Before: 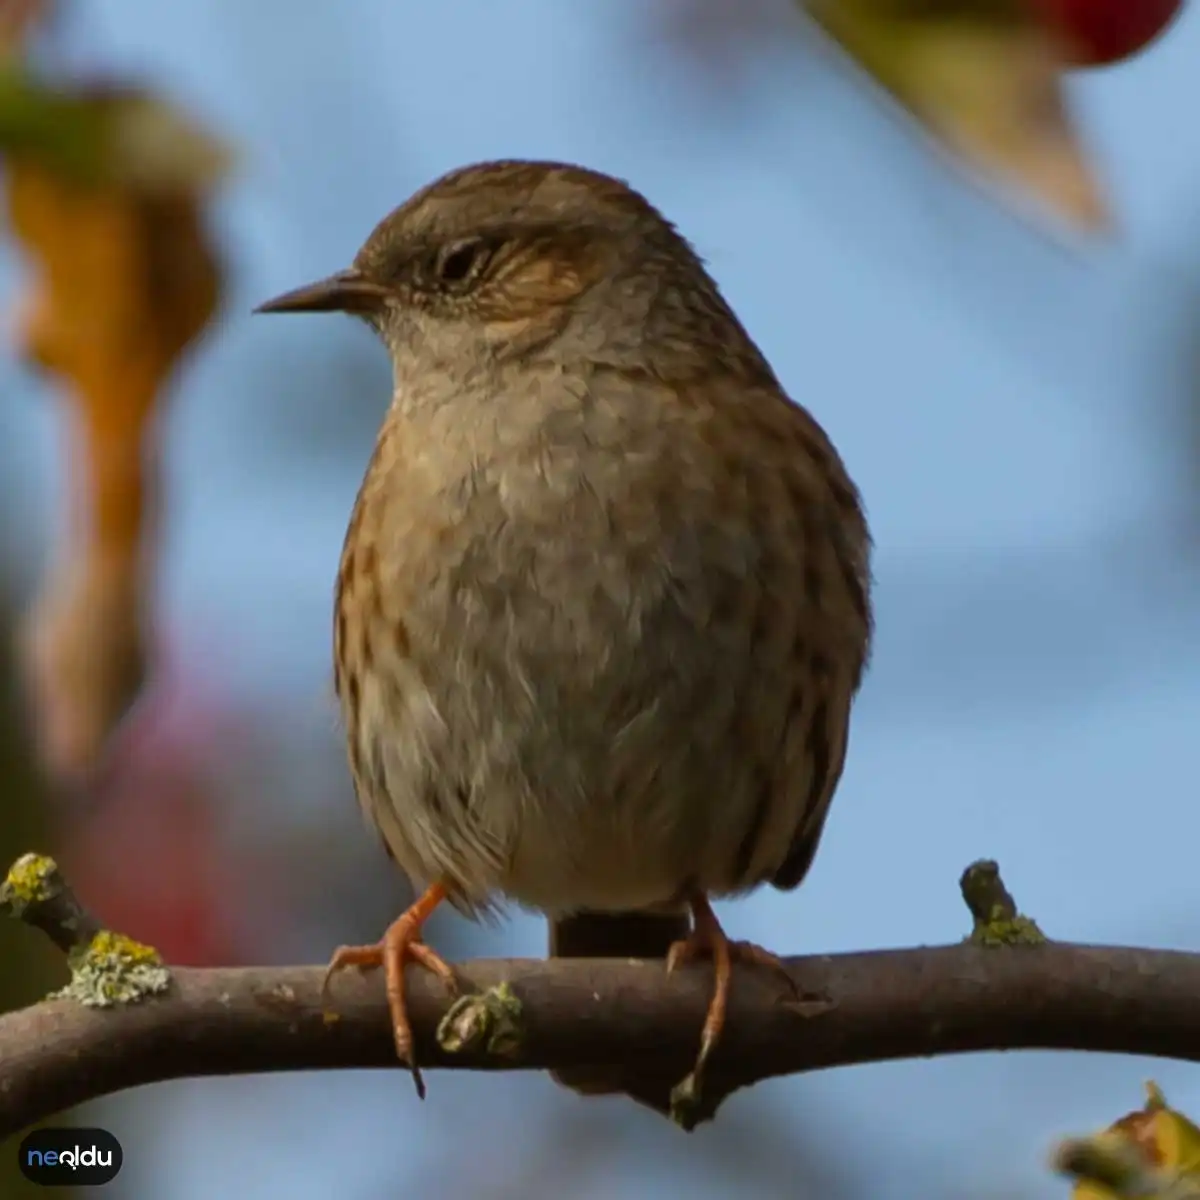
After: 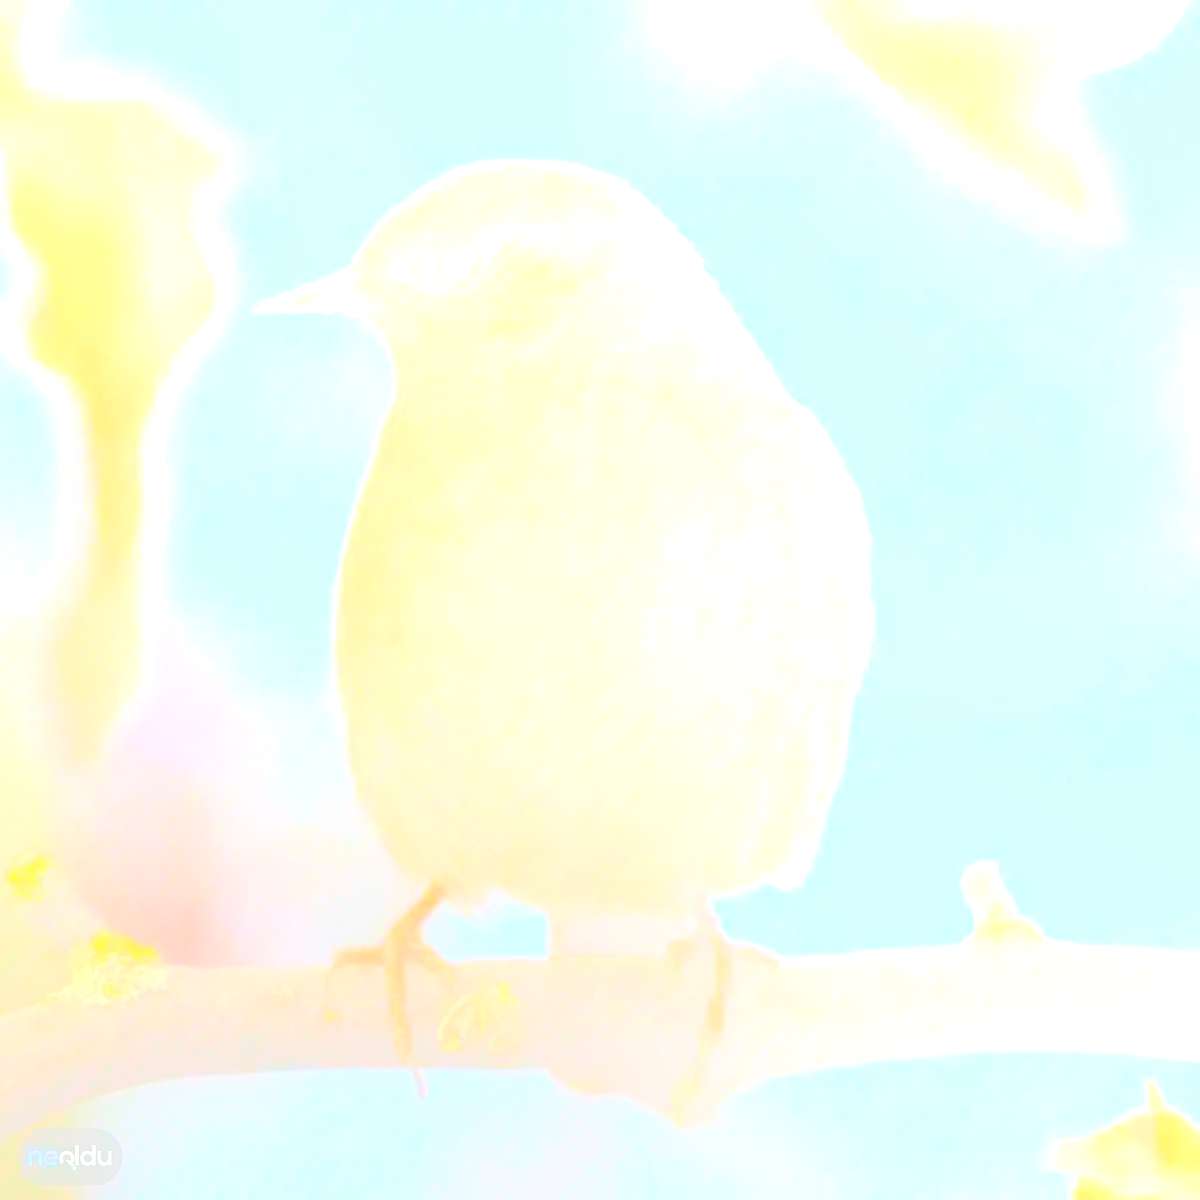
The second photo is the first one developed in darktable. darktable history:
bloom: size 85%, threshold 5%, strength 85%
exposure: exposure 1 EV, compensate highlight preservation false
sharpen: on, module defaults
